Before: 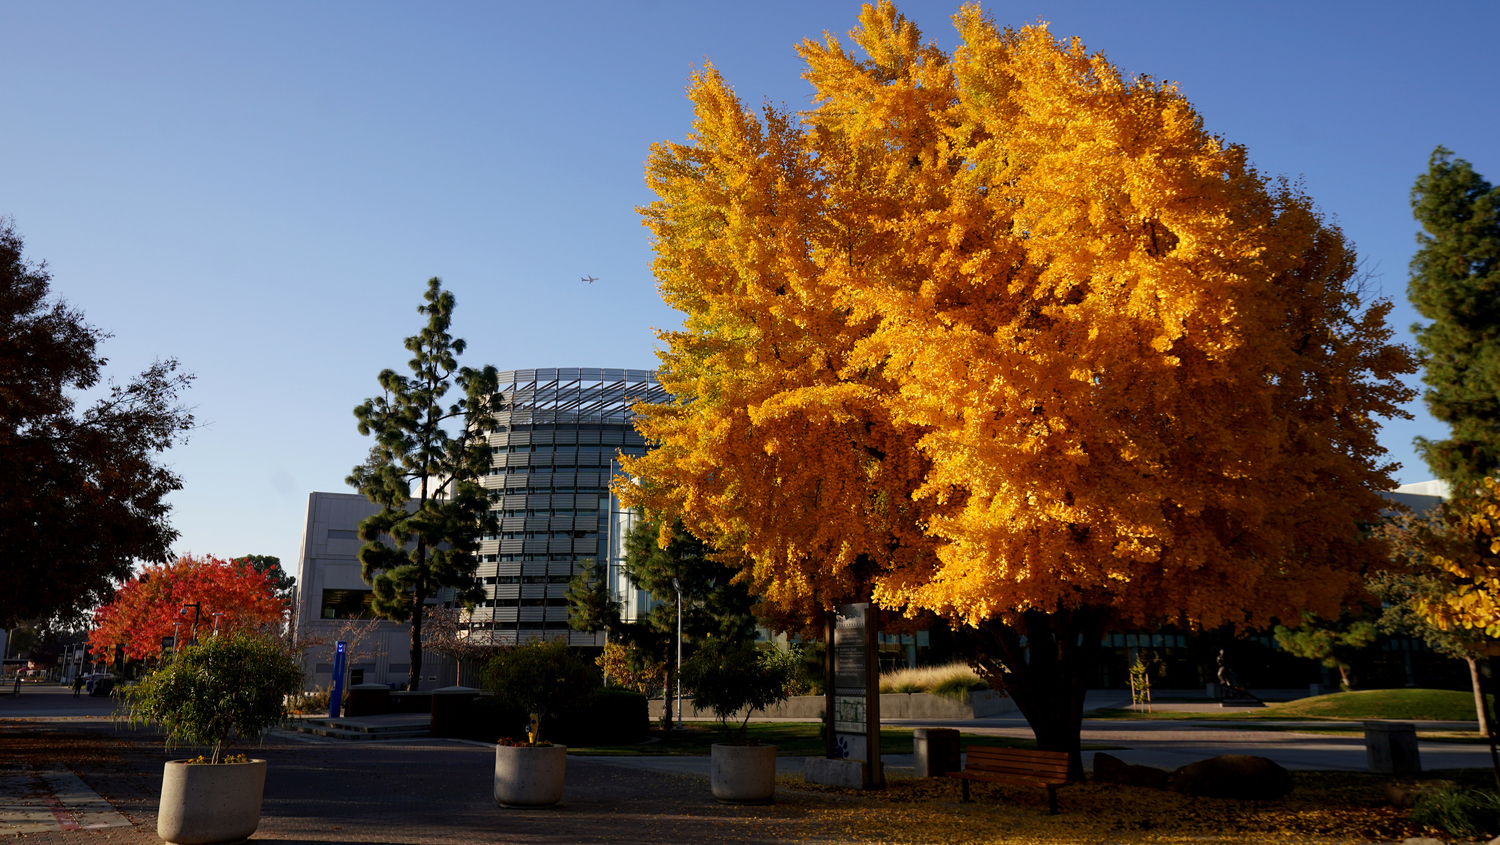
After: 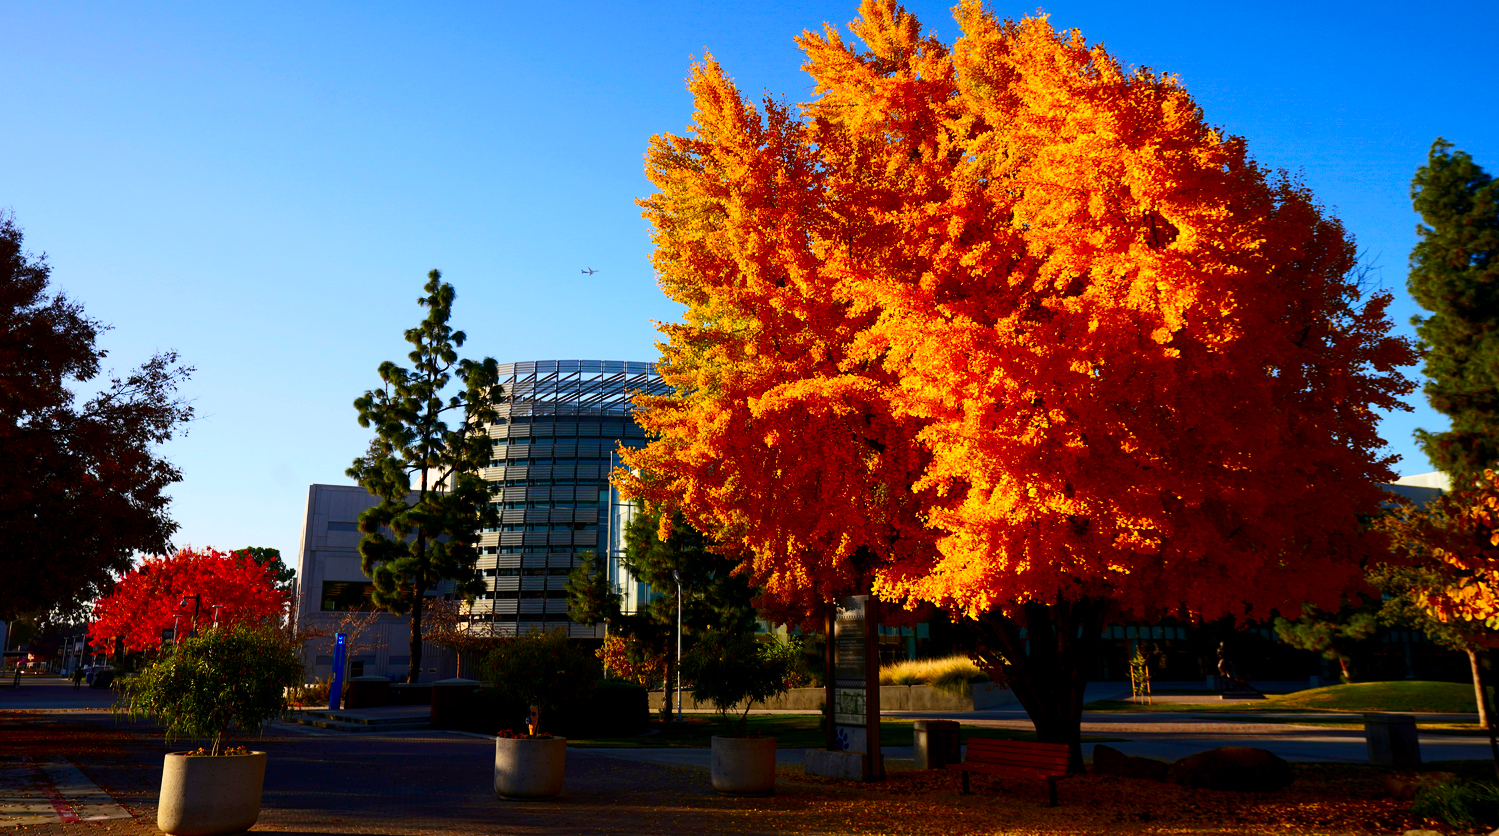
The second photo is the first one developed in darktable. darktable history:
contrast brightness saturation: contrast 0.26, brightness 0.02, saturation 0.87
crop: top 1.049%, right 0.001%
